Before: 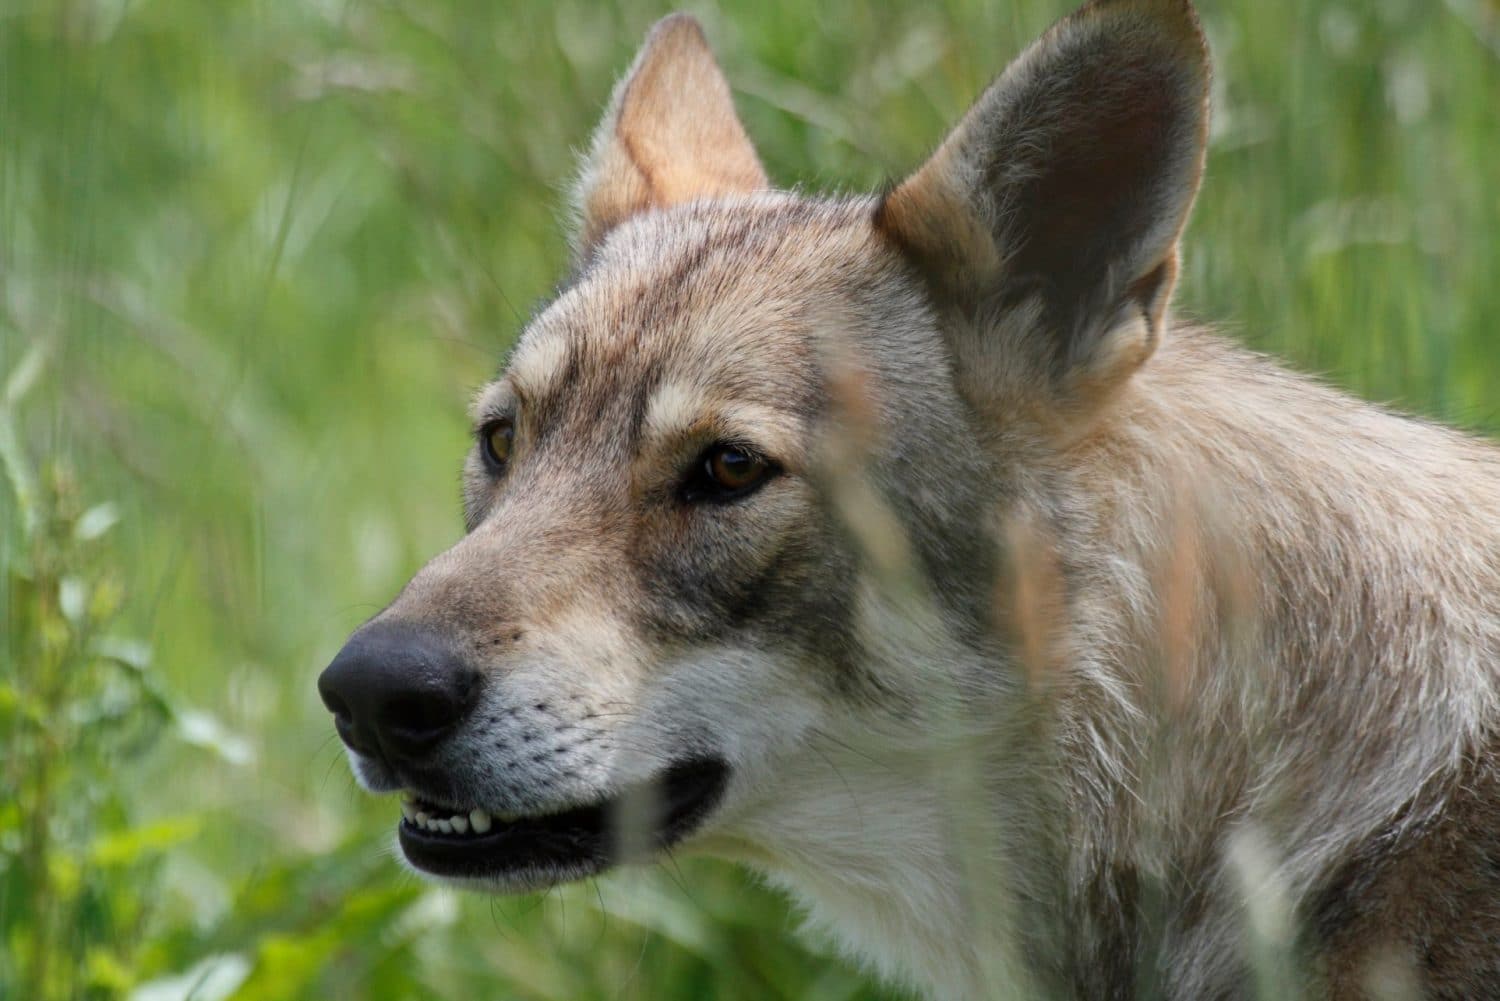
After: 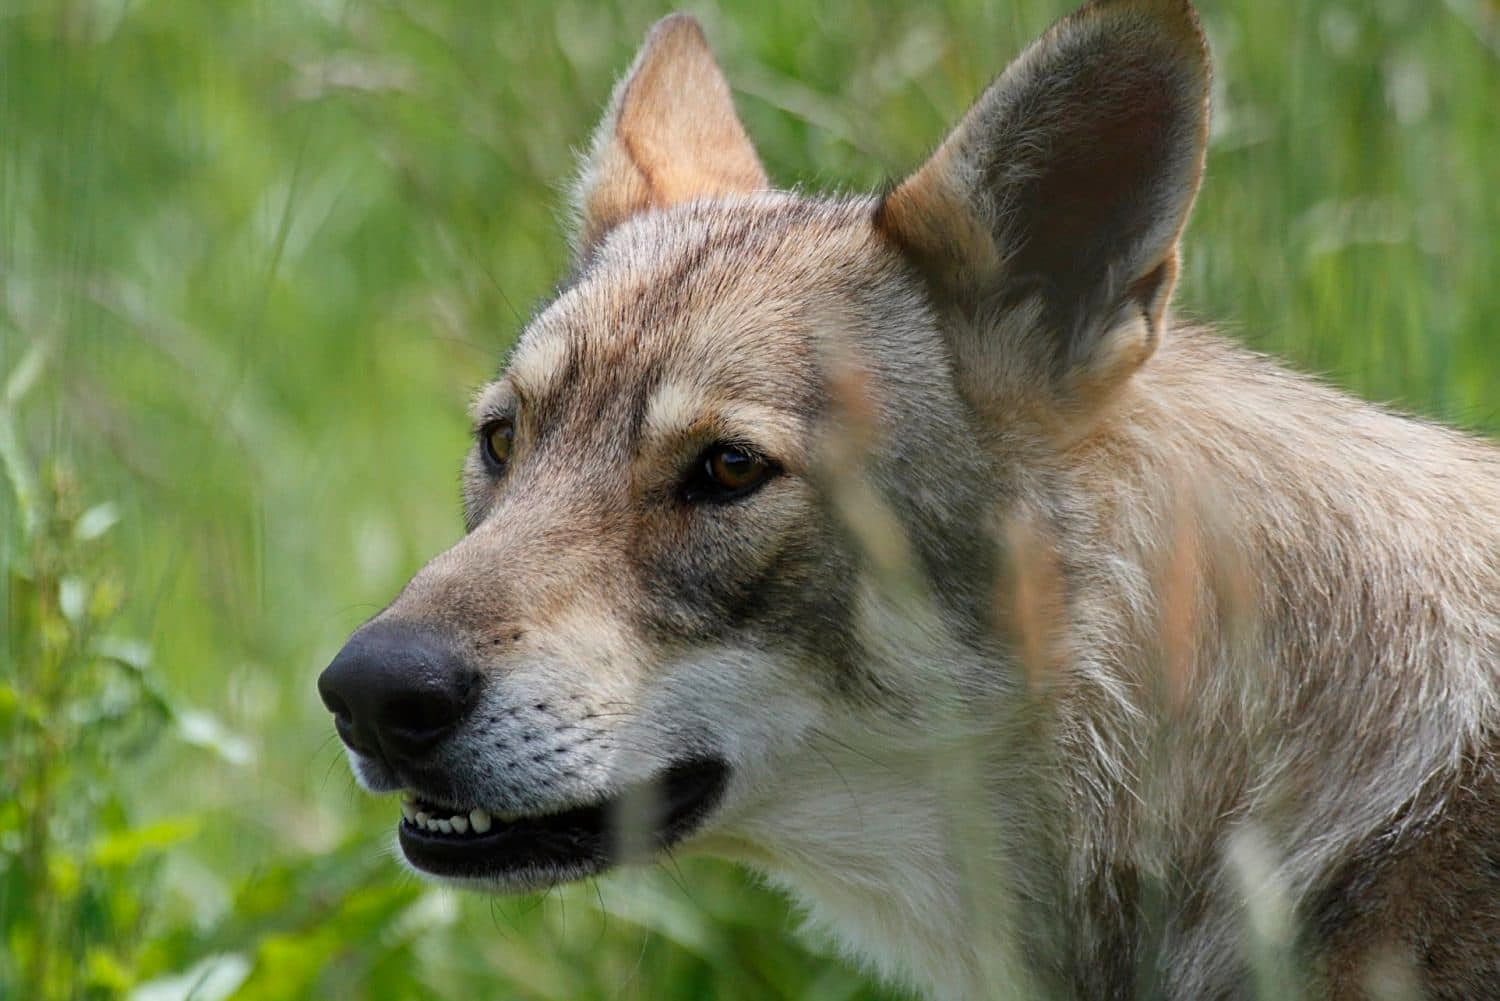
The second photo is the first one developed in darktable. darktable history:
color correction: saturation 1.11
sharpen: on, module defaults
